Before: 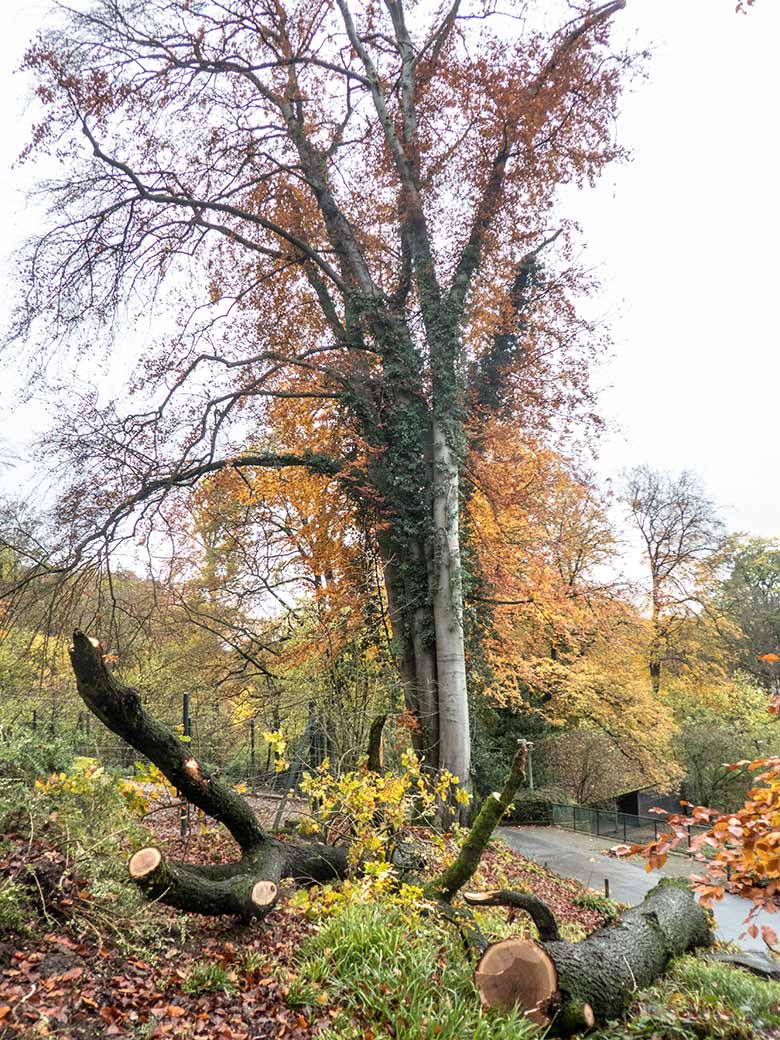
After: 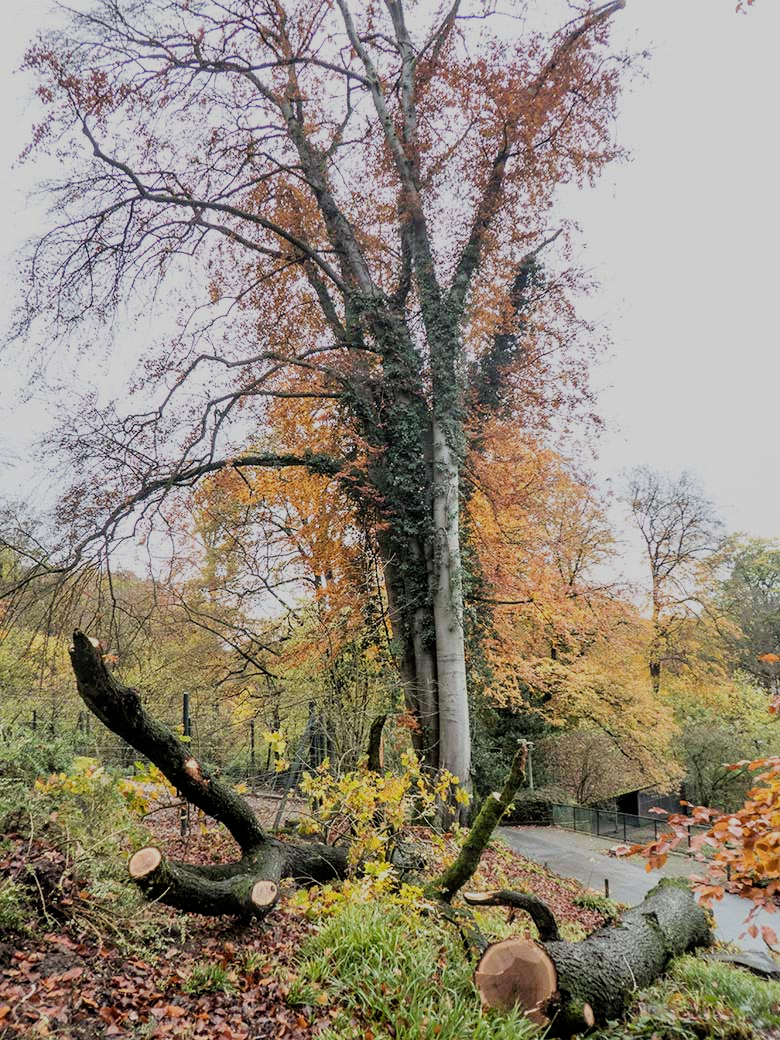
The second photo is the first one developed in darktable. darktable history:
filmic rgb: black relative exposure -7.16 EV, white relative exposure 5.39 EV, hardness 3.02
